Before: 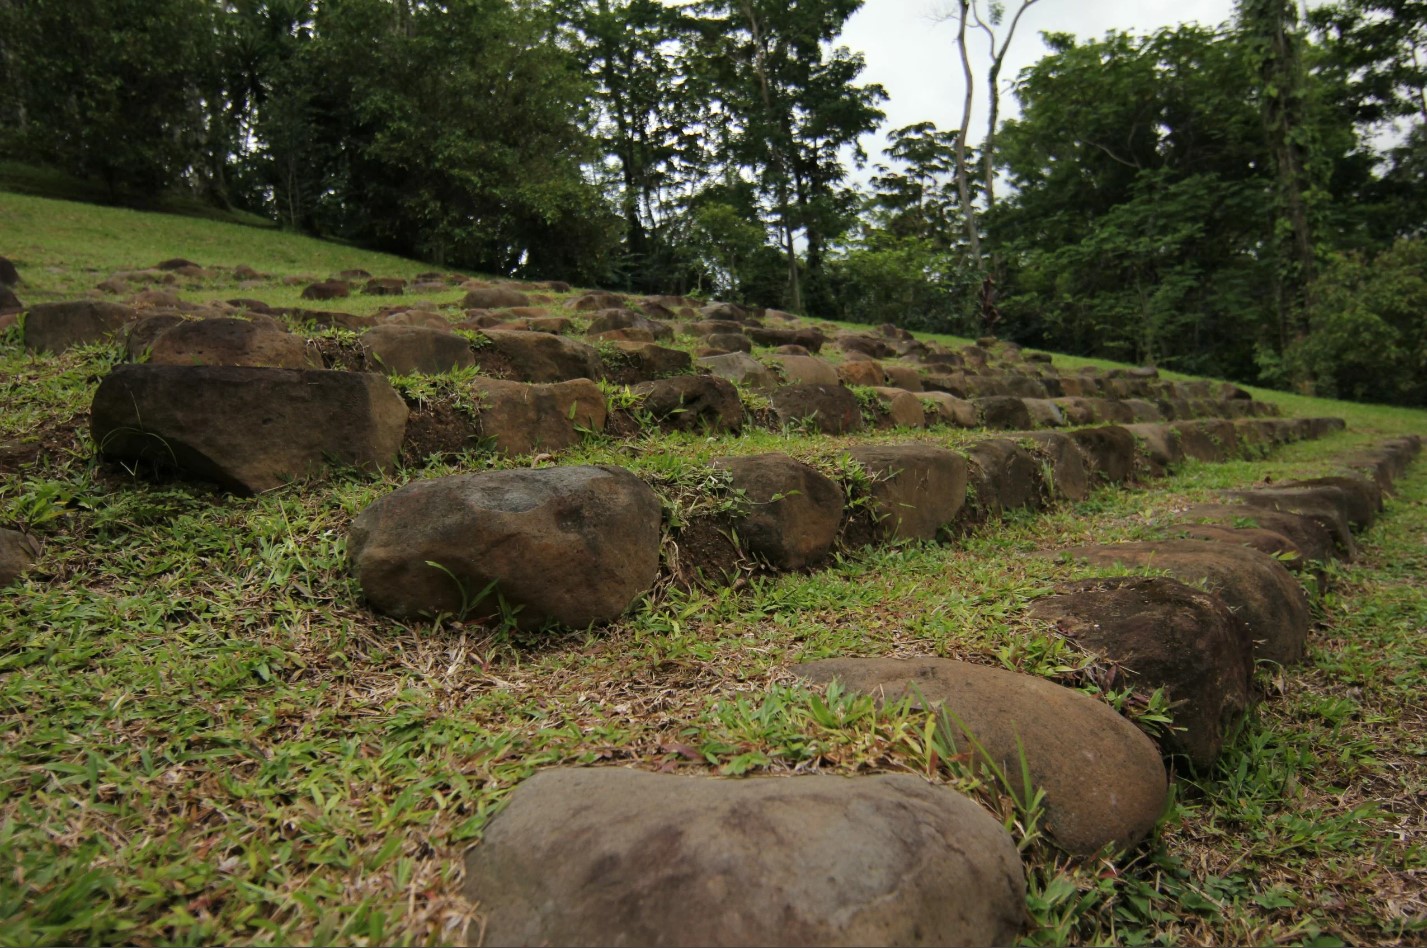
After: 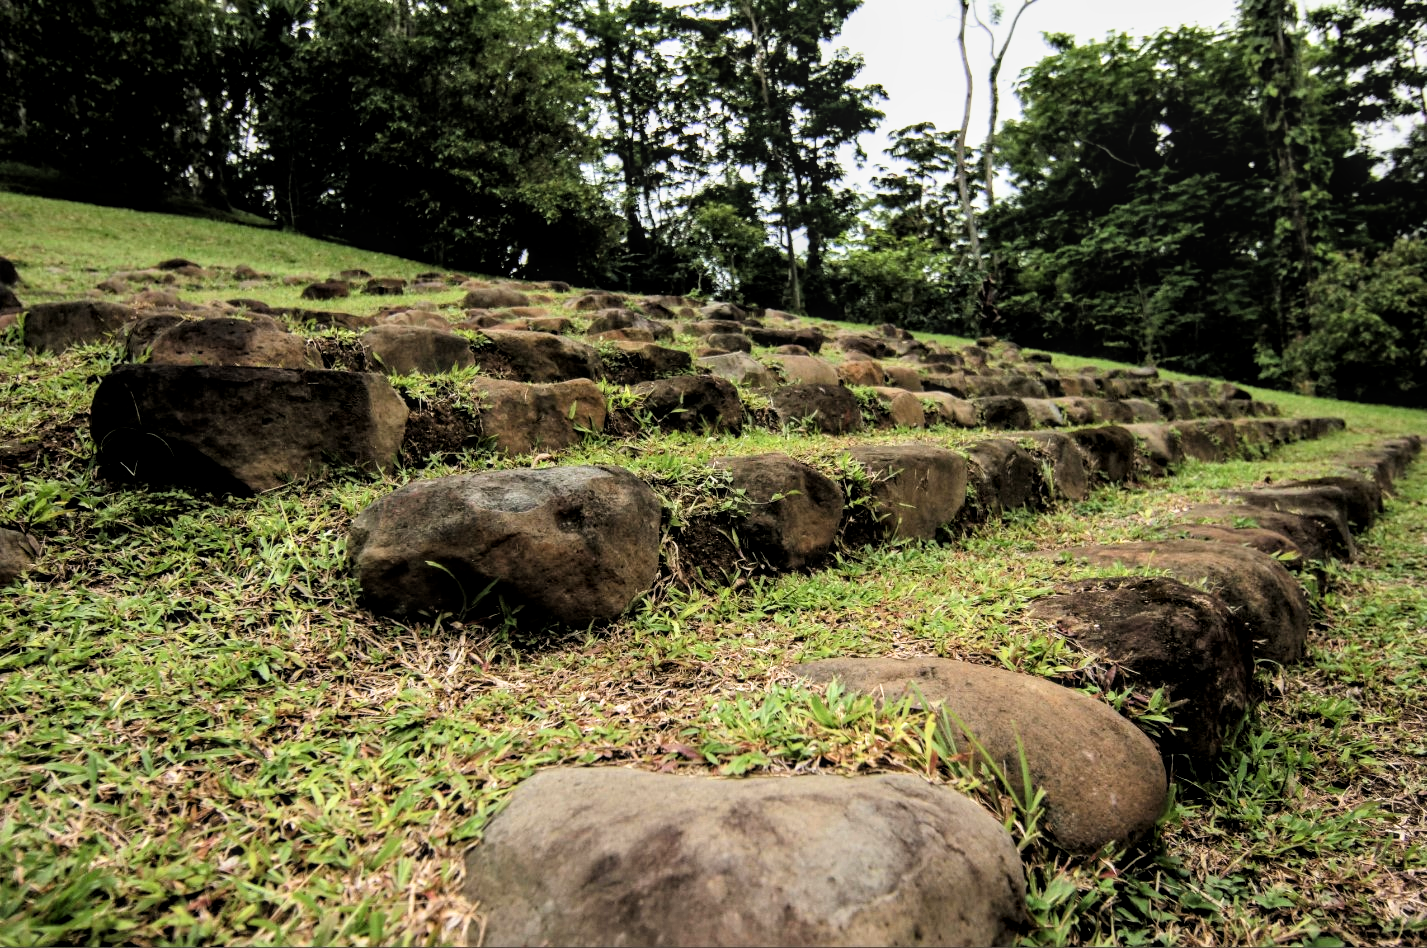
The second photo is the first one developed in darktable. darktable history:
local contrast: on, module defaults
filmic rgb: black relative exposure -3.97 EV, white relative exposure 2.98 EV, hardness 3, contrast 1.485
exposure: black level correction 0, exposure 0.937 EV, compensate highlight preservation false
